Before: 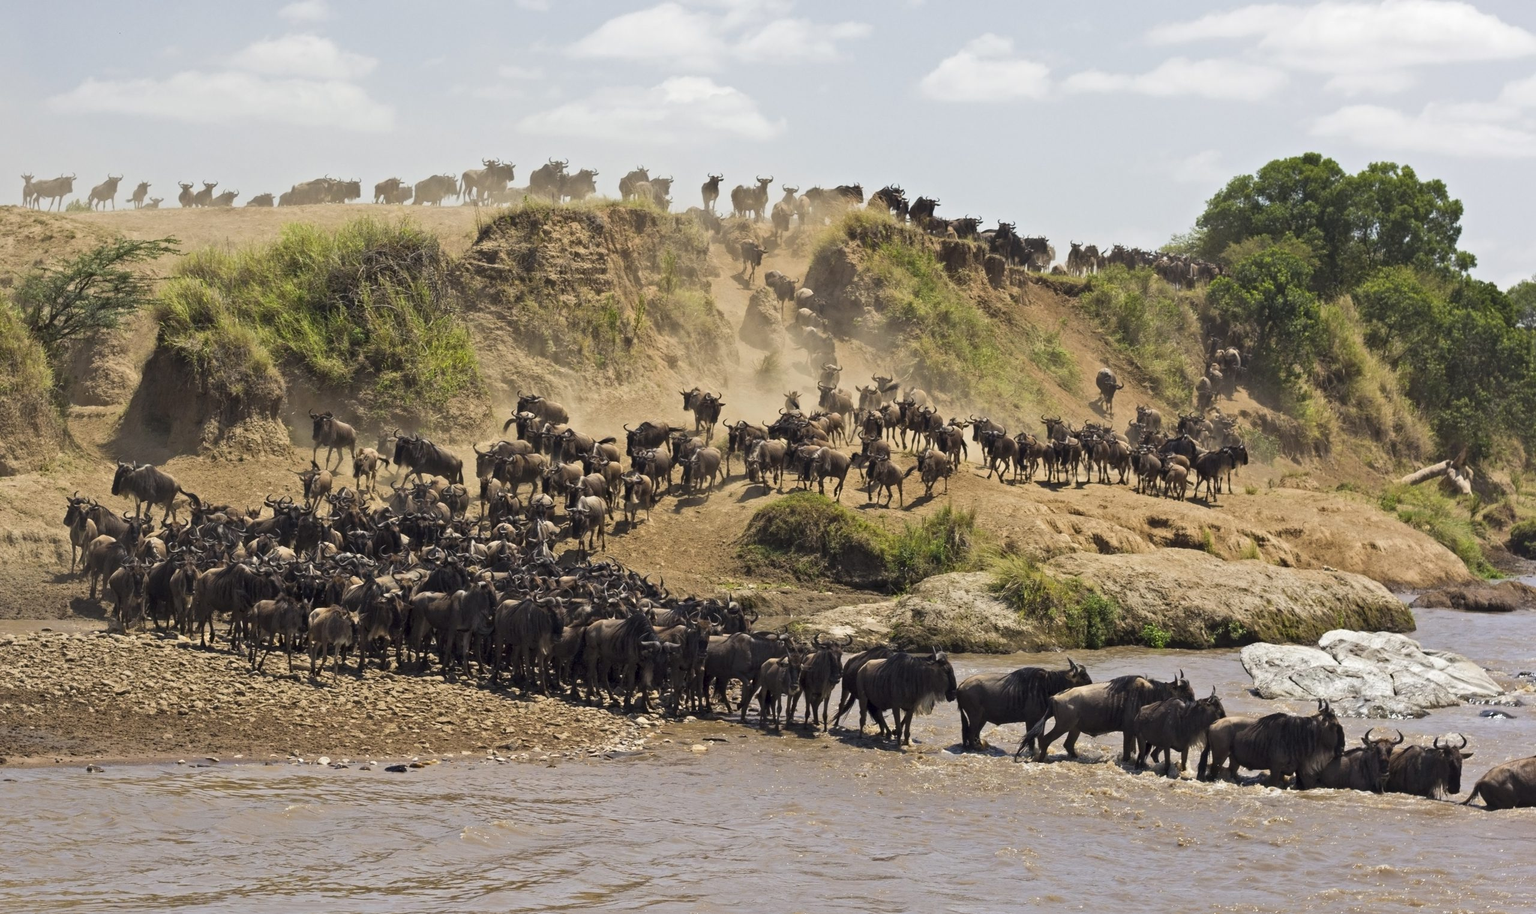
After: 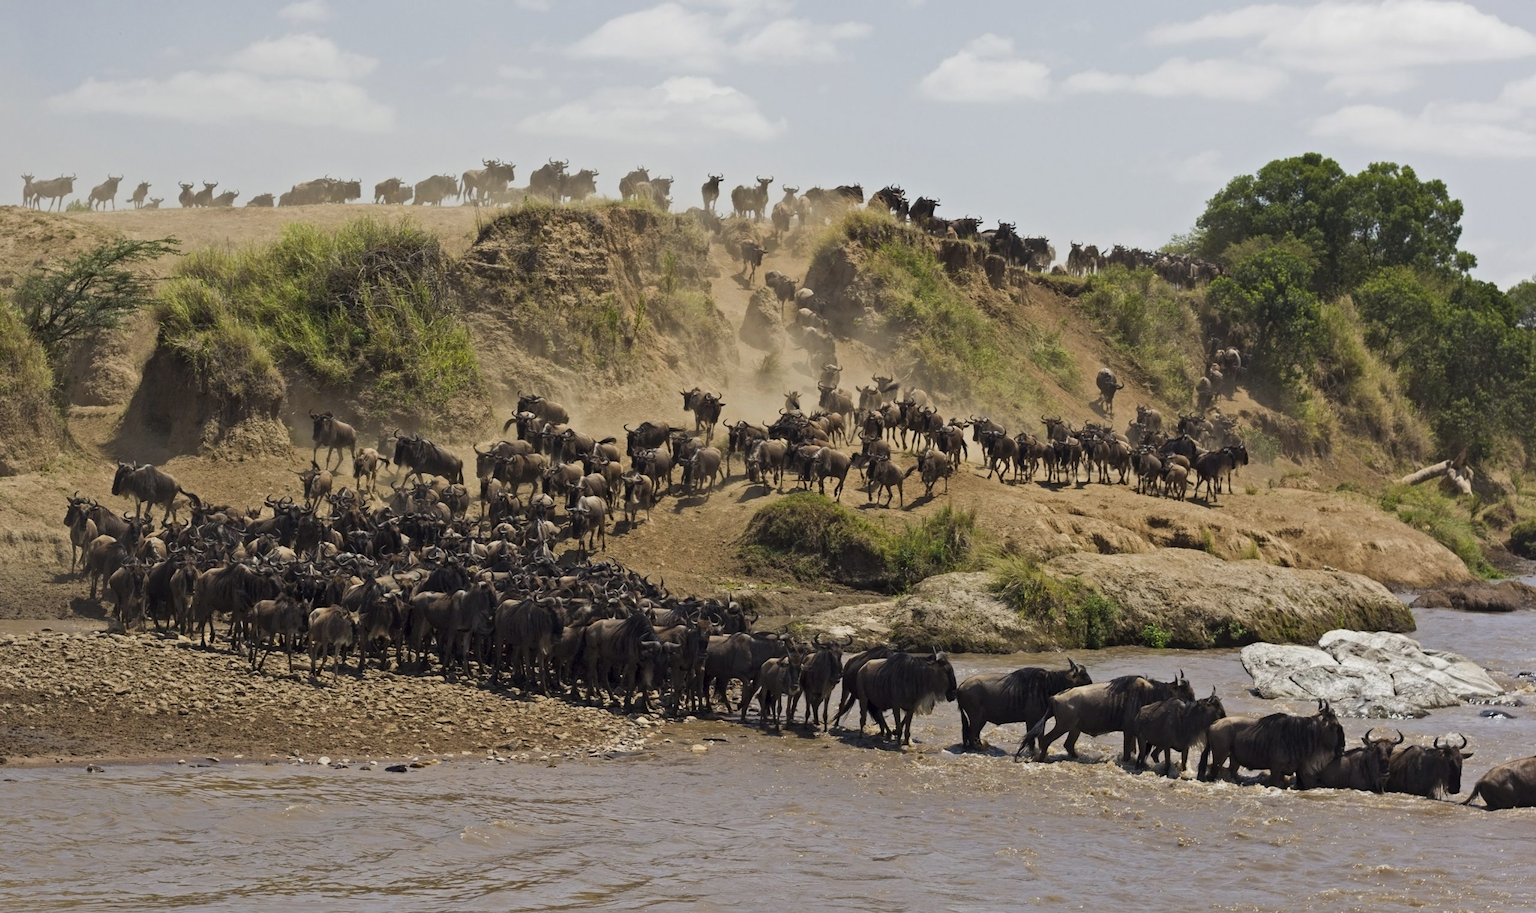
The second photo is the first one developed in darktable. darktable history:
tone equalizer: -8 EV 0.244 EV, -7 EV 0.413 EV, -6 EV 0.454 EV, -5 EV 0.247 EV, -3 EV -0.244 EV, -2 EV -0.422 EV, -1 EV -0.419 EV, +0 EV -0.234 EV, smoothing diameter 24.8%, edges refinement/feathering 7.76, preserve details guided filter
